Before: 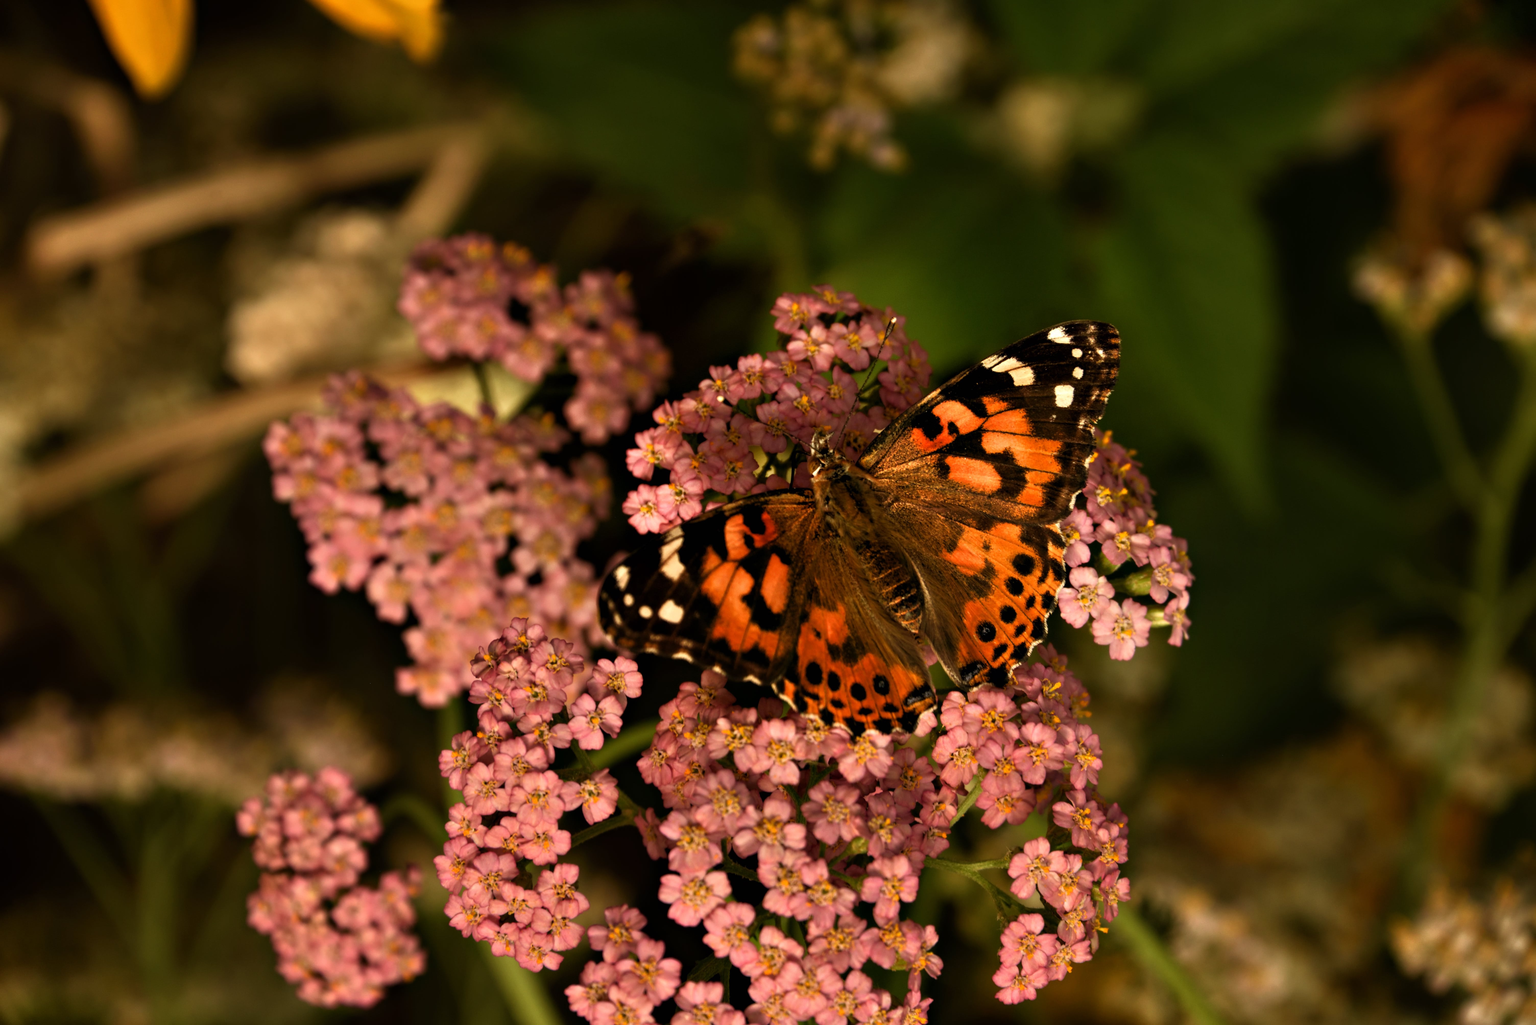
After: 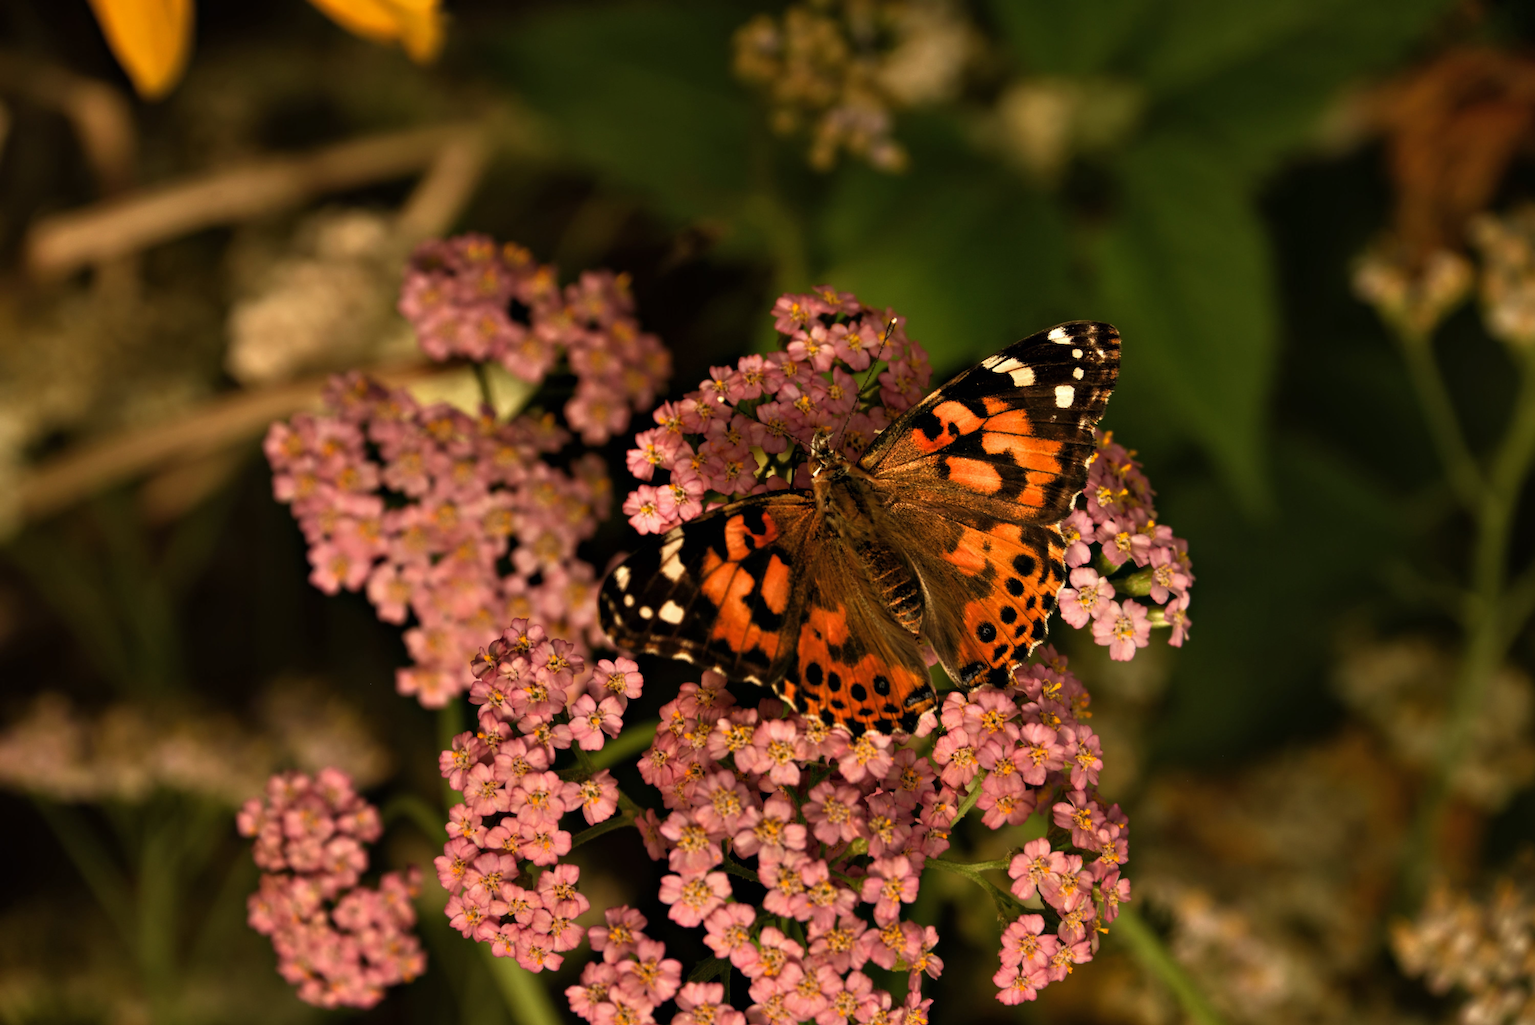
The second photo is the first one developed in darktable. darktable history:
shadows and highlights: shadows 24.78, highlights -23.25
